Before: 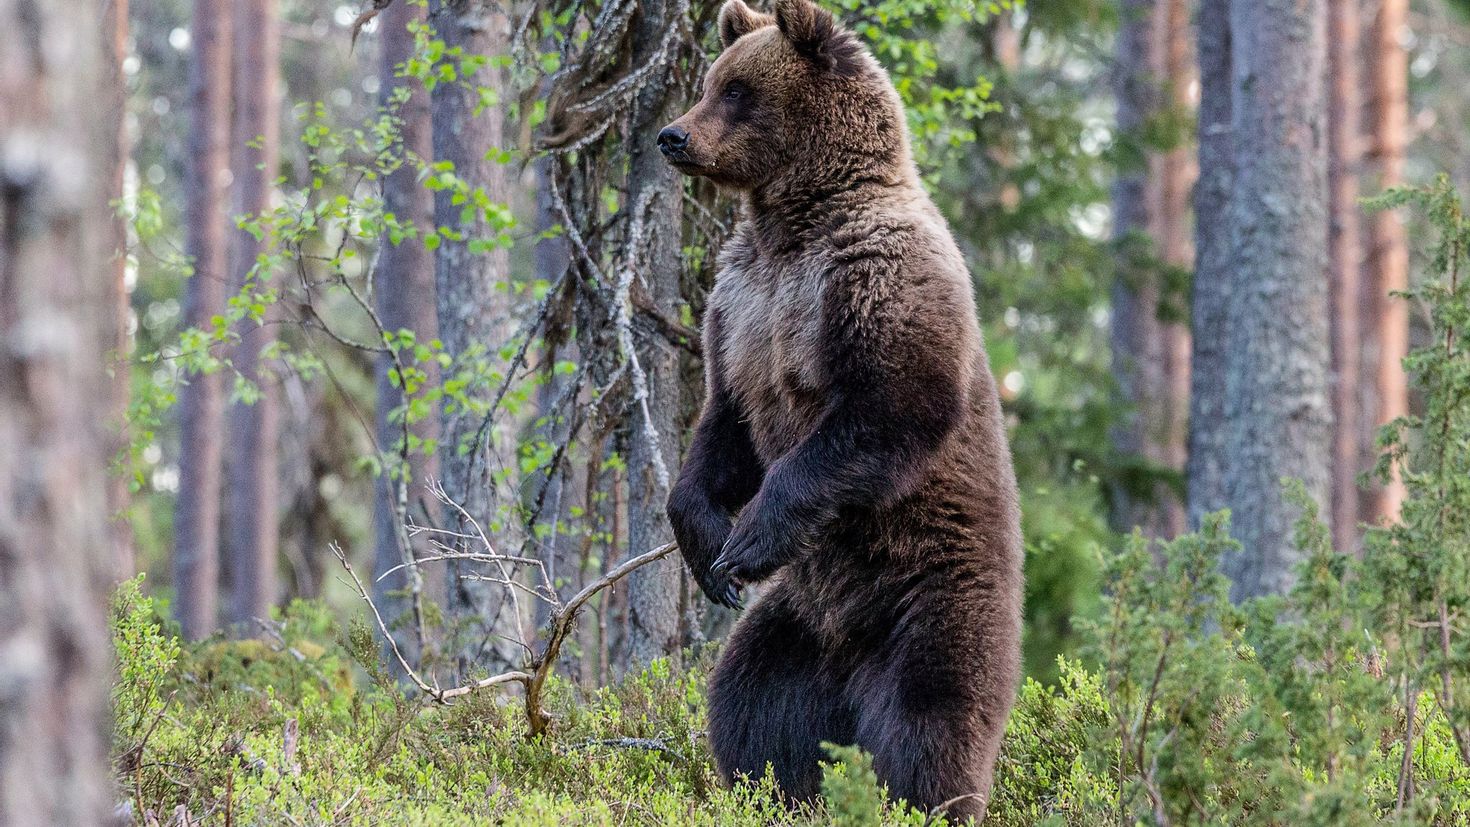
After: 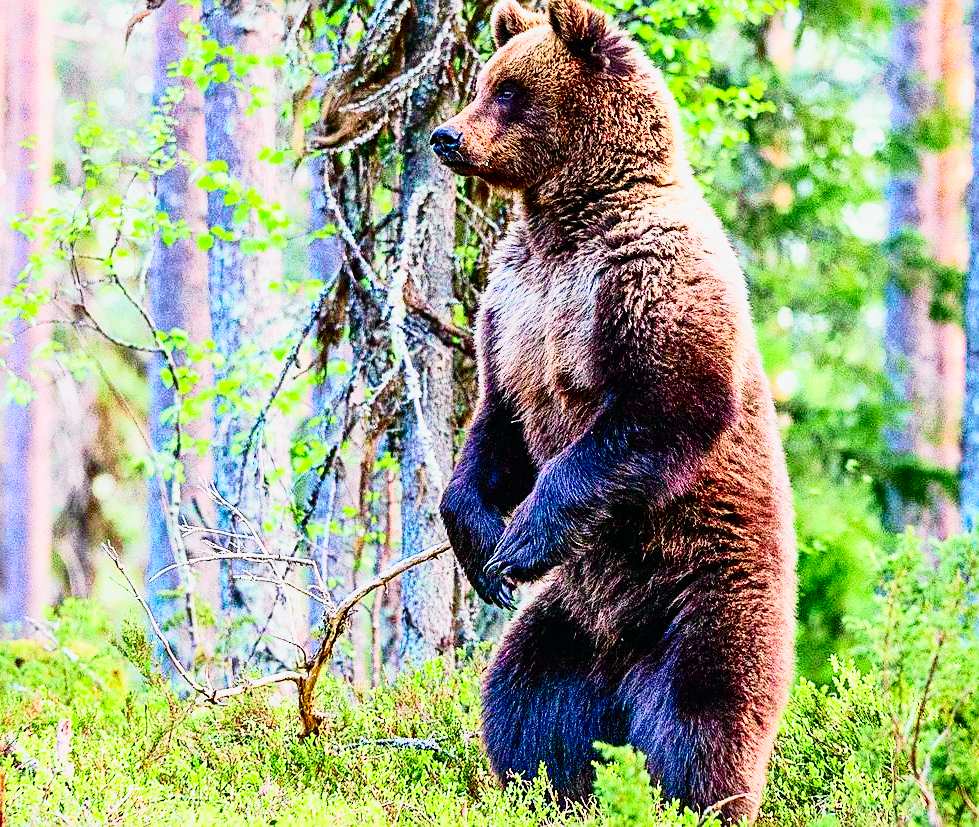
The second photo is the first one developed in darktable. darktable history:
exposure: exposure 0.203 EV, compensate highlight preservation false
sharpen: on, module defaults
tone curve: curves: ch0 [(0, 0.003) (0.044, 0.032) (0.12, 0.089) (0.197, 0.168) (0.281, 0.273) (0.468, 0.548) (0.588, 0.71) (0.701, 0.815) (0.86, 0.922) (1, 0.982)]; ch1 [(0, 0) (0.247, 0.215) (0.433, 0.382) (0.466, 0.426) (0.493, 0.481) (0.501, 0.5) (0.517, 0.524) (0.557, 0.582) (0.598, 0.651) (0.671, 0.735) (0.796, 0.85) (1, 1)]; ch2 [(0, 0) (0.249, 0.216) (0.357, 0.317) (0.448, 0.432) (0.478, 0.492) (0.498, 0.499) (0.517, 0.53) (0.537, 0.57) (0.569, 0.623) (0.61, 0.663) (0.706, 0.75) (0.808, 0.809) (0.991, 0.968)], color space Lab, independent channels, preserve colors none
crop and rotate: left 15.445%, right 17.916%
shadows and highlights: on, module defaults
base curve: curves: ch0 [(0, 0) (0.007, 0.004) (0.027, 0.03) (0.046, 0.07) (0.207, 0.54) (0.442, 0.872) (0.673, 0.972) (1, 1)], preserve colors none
contrast brightness saturation: contrast 0.128, brightness -0.062, saturation 0.165
